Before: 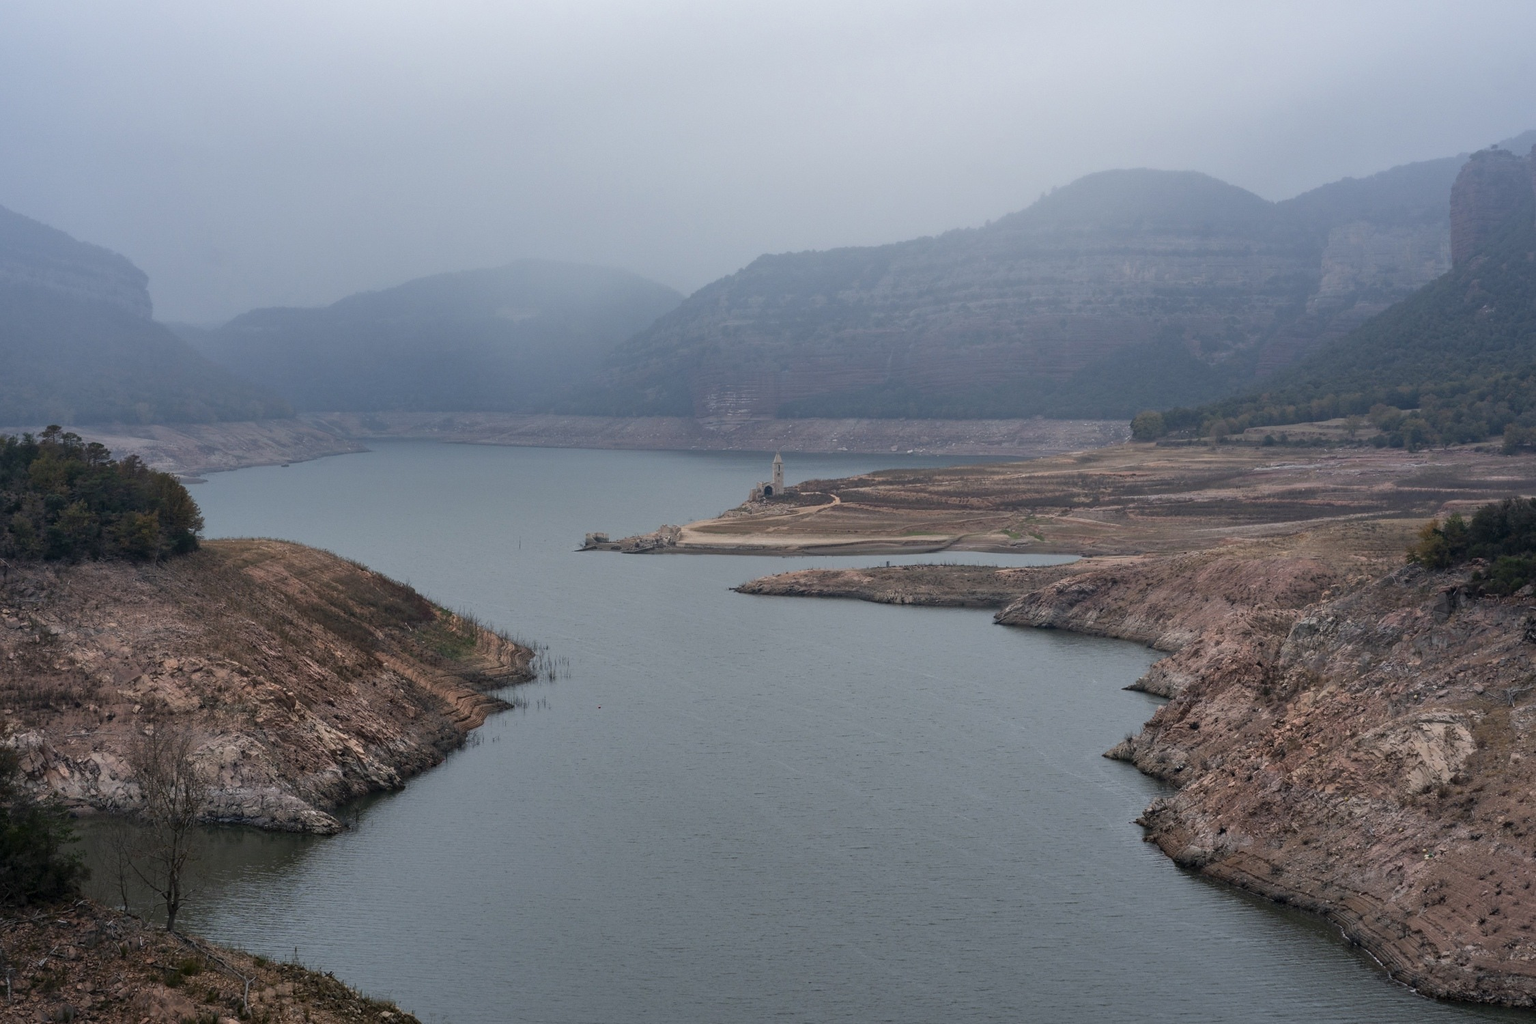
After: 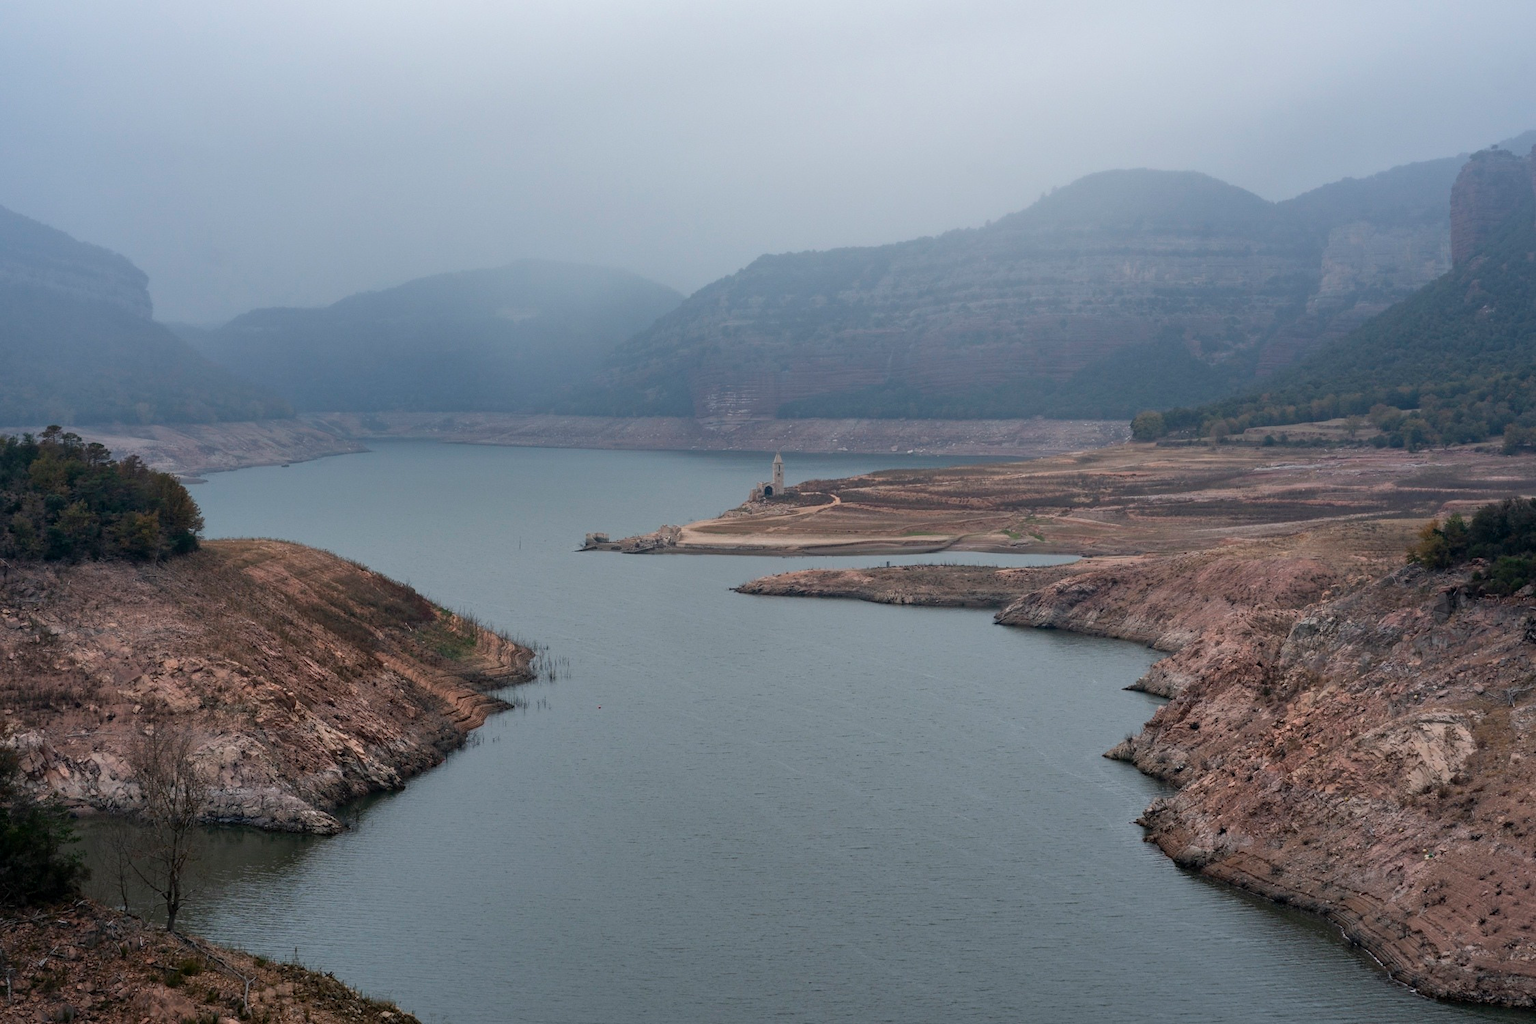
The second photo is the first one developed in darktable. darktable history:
shadows and highlights: radius 334.73, shadows 64.73, highlights 5.17, compress 87.35%, highlights color adjustment 41.24%, soften with gaussian
